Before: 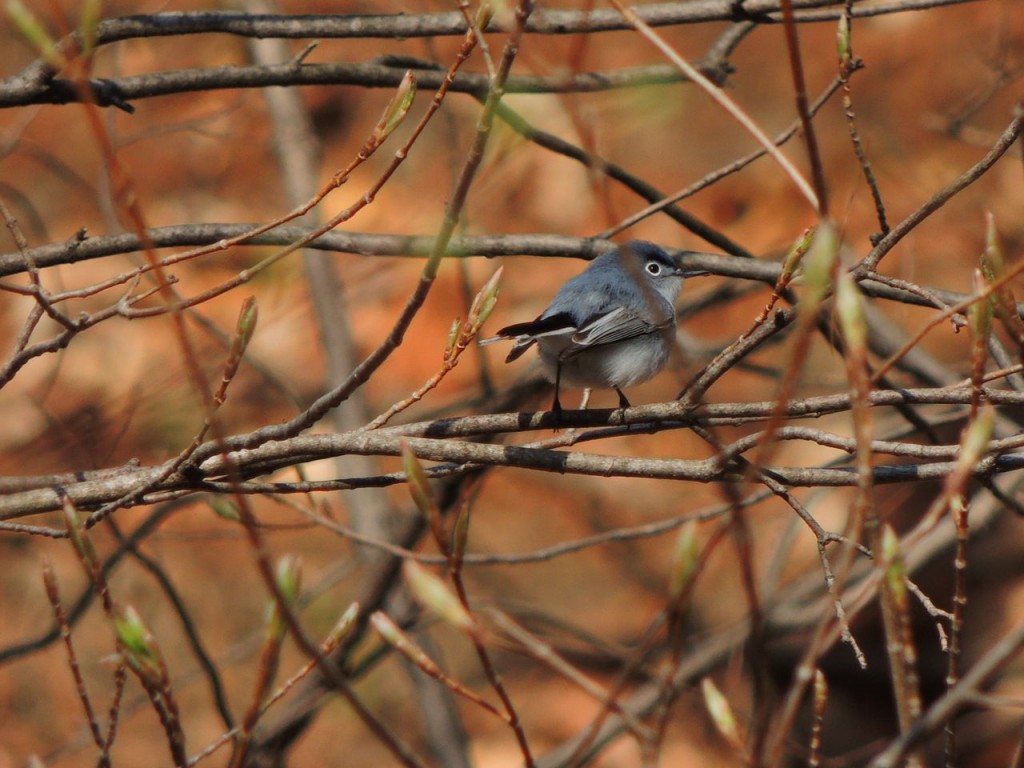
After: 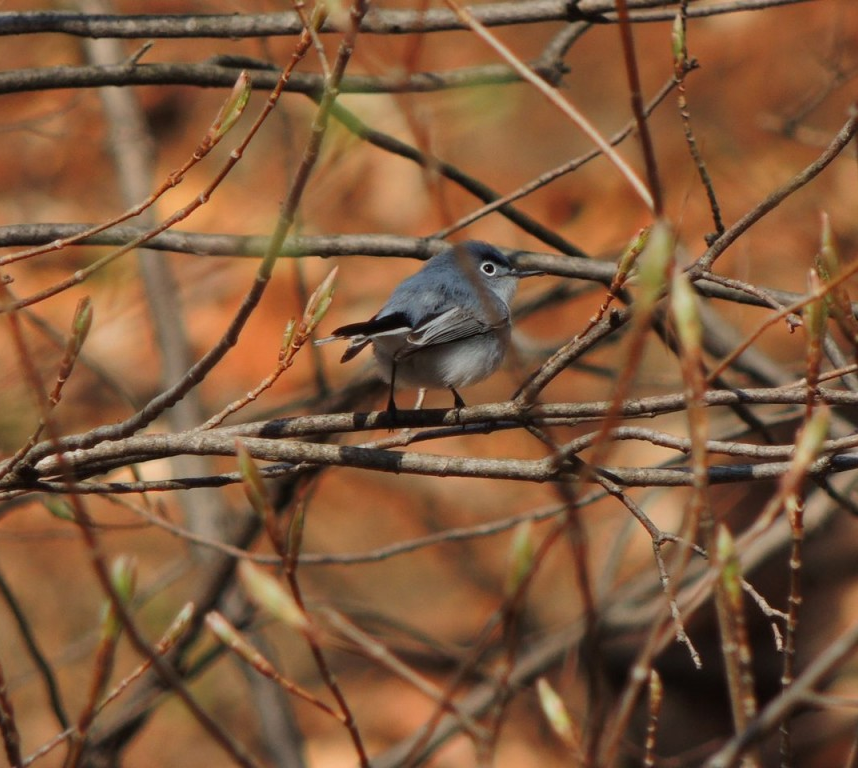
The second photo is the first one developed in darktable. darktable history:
crop: left 16.145%
